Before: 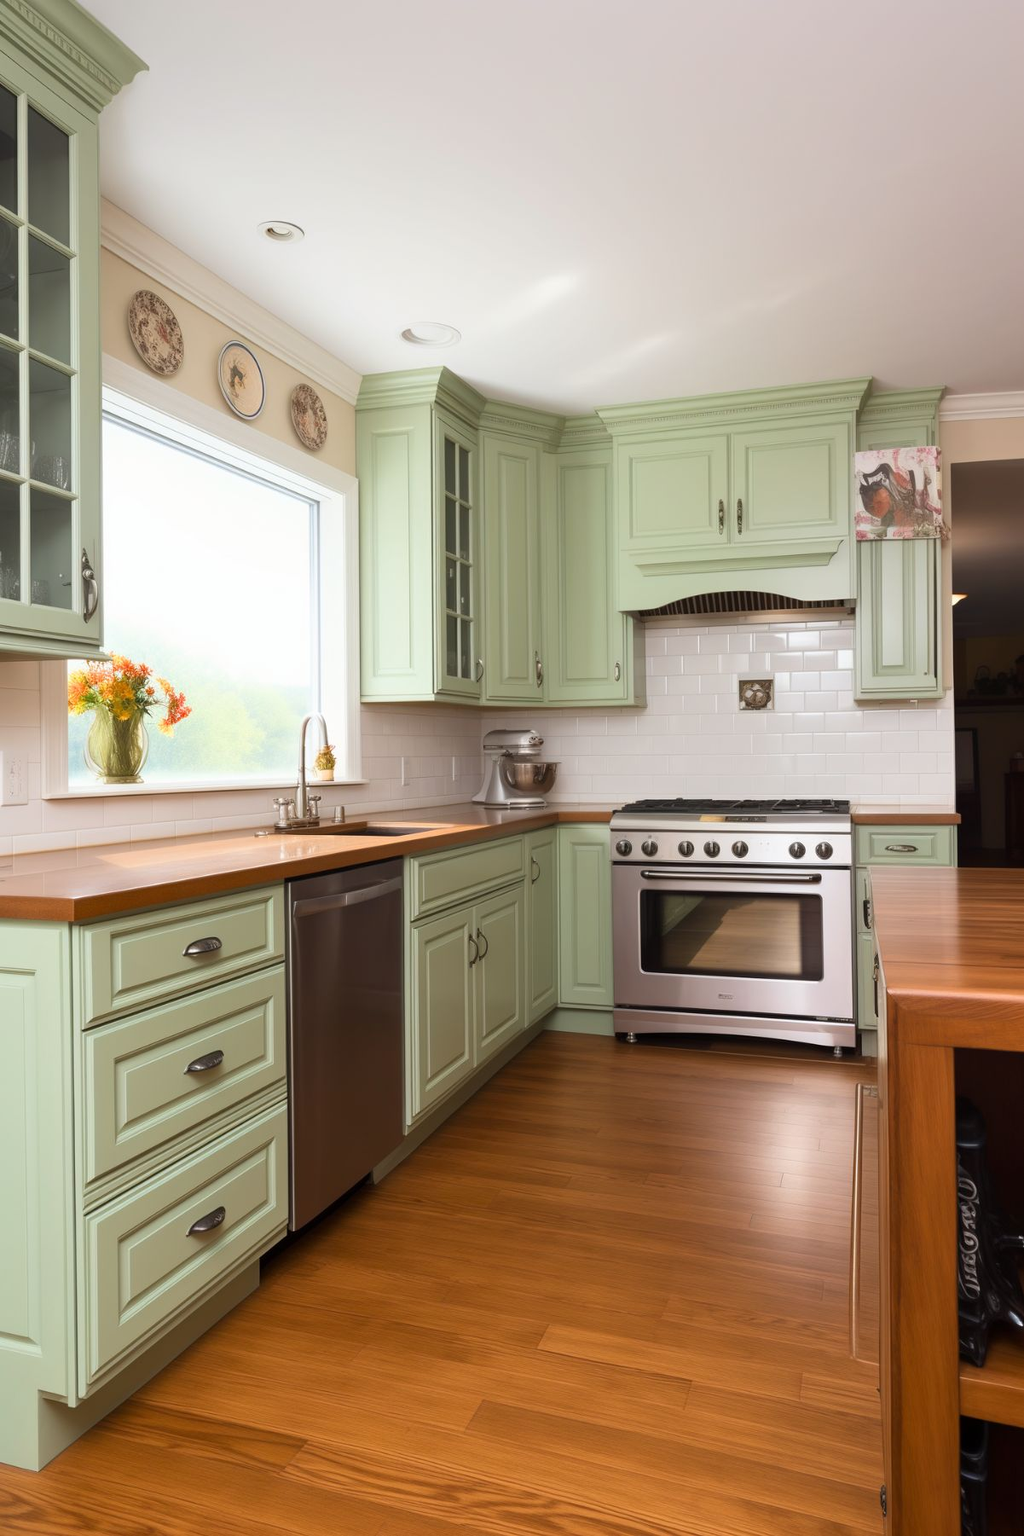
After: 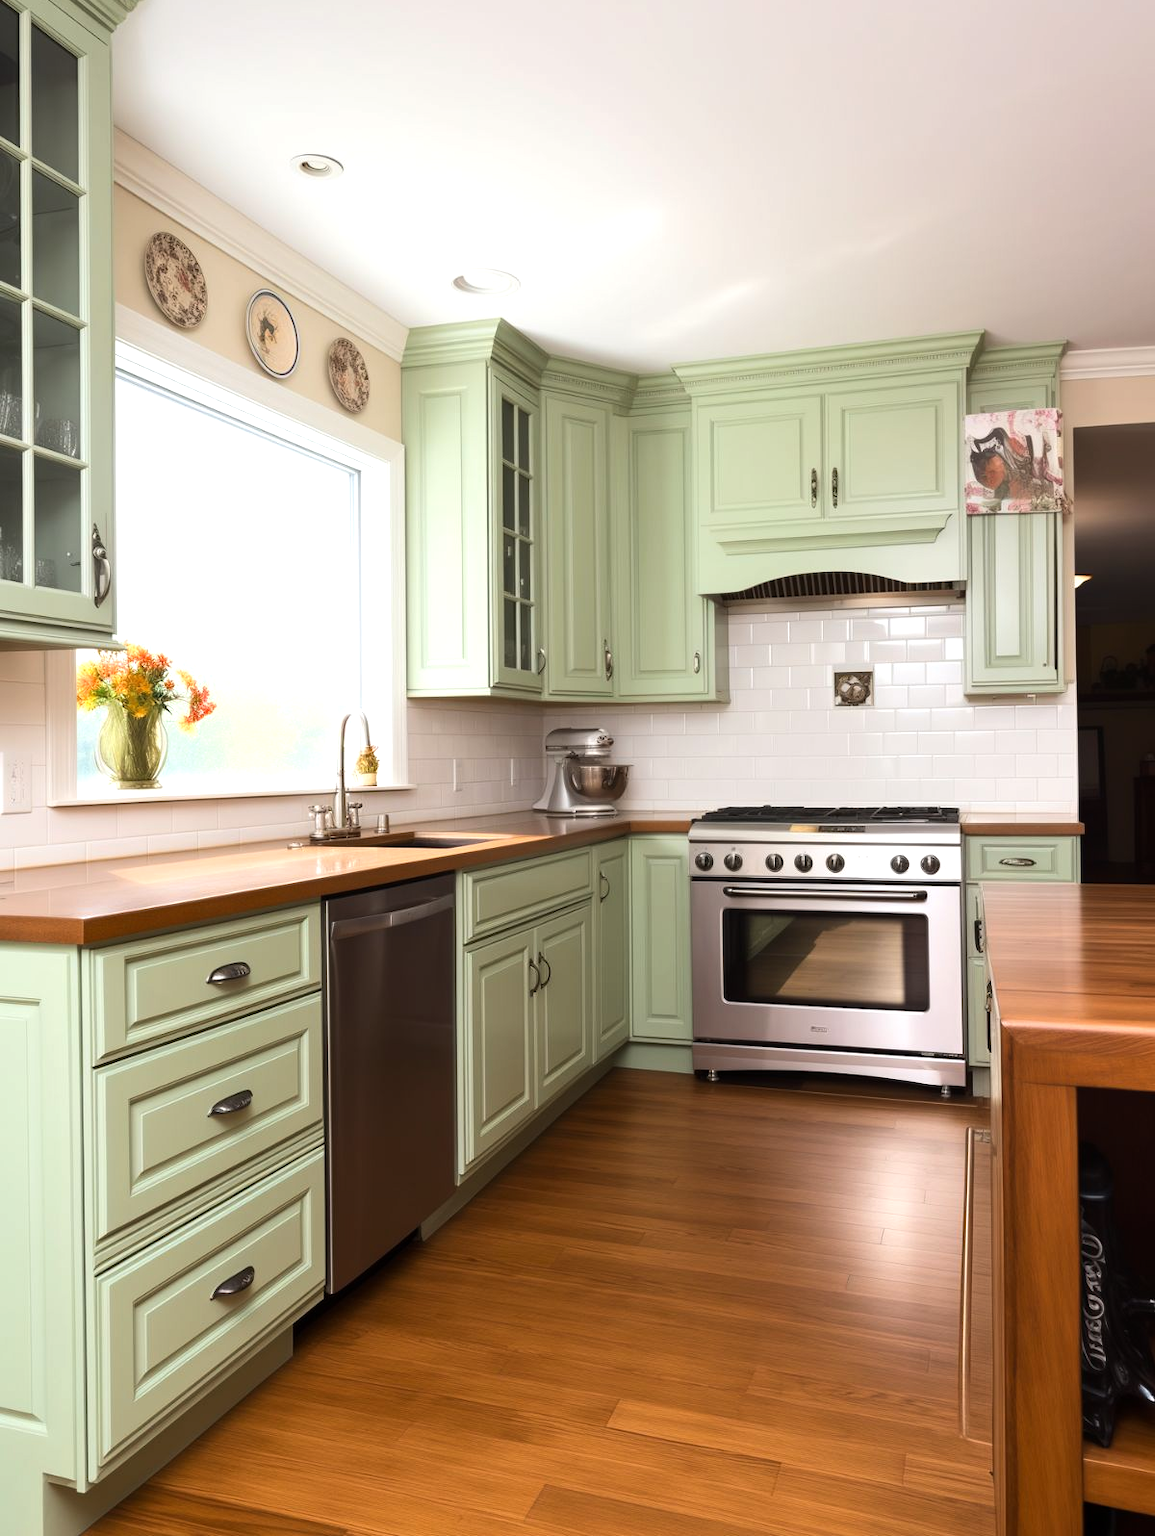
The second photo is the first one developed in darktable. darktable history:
crop and rotate: top 5.521%, bottom 5.811%
tone equalizer: -8 EV -0.399 EV, -7 EV -0.37 EV, -6 EV -0.342 EV, -5 EV -0.206 EV, -3 EV 0.242 EV, -2 EV 0.356 EV, -1 EV 0.385 EV, +0 EV 0.417 EV, edges refinement/feathering 500, mask exposure compensation -1.57 EV, preserve details no
